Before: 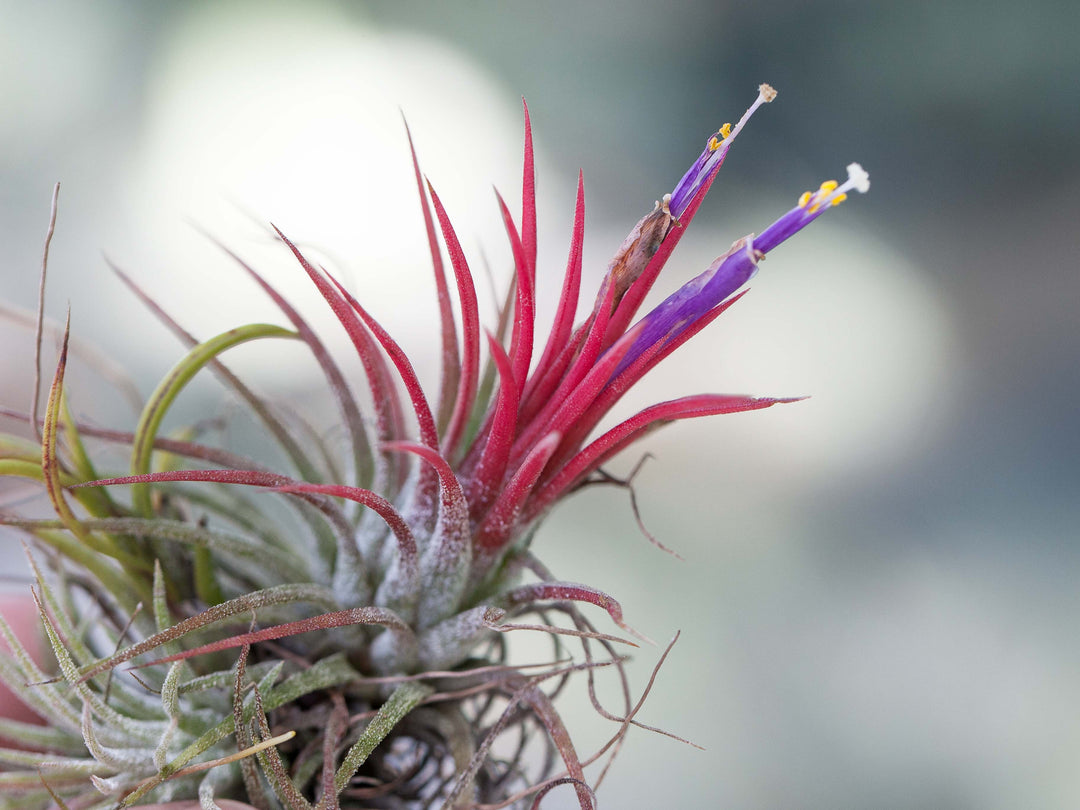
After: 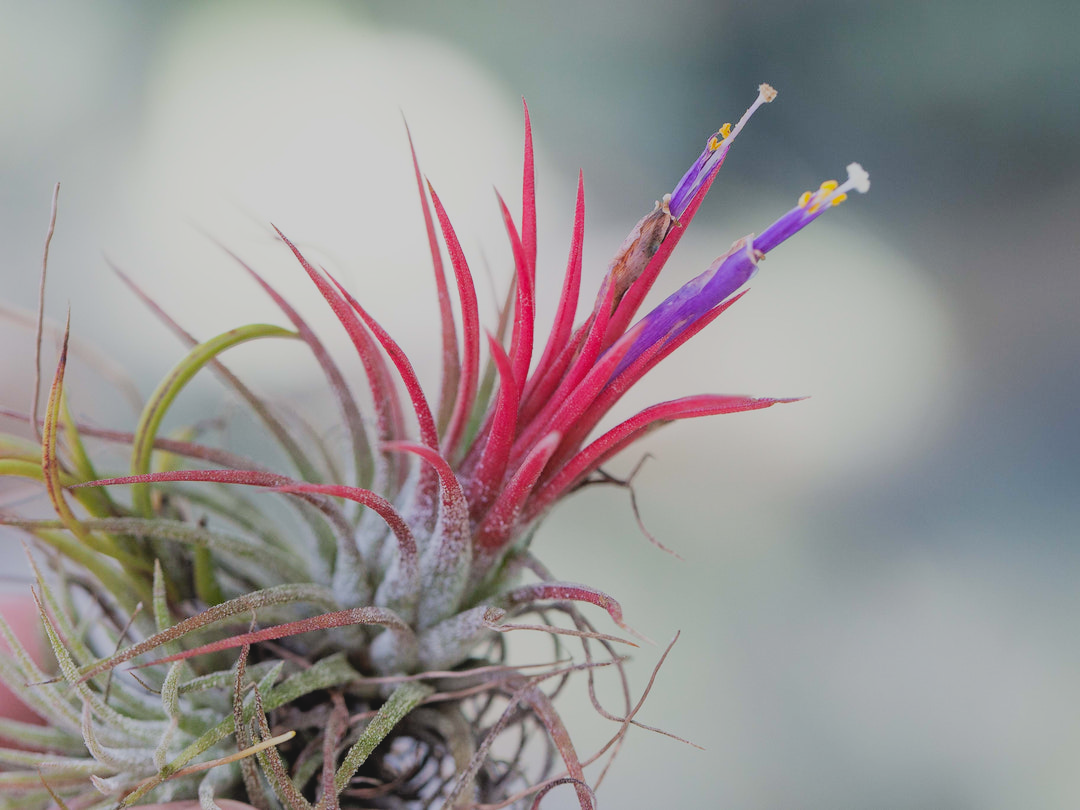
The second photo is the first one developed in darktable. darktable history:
contrast brightness saturation: contrast -0.1, brightness 0.05, saturation 0.08
exposure: exposure -0.05 EV
filmic rgb: black relative exposure -7.65 EV, white relative exposure 4.56 EV, hardness 3.61
